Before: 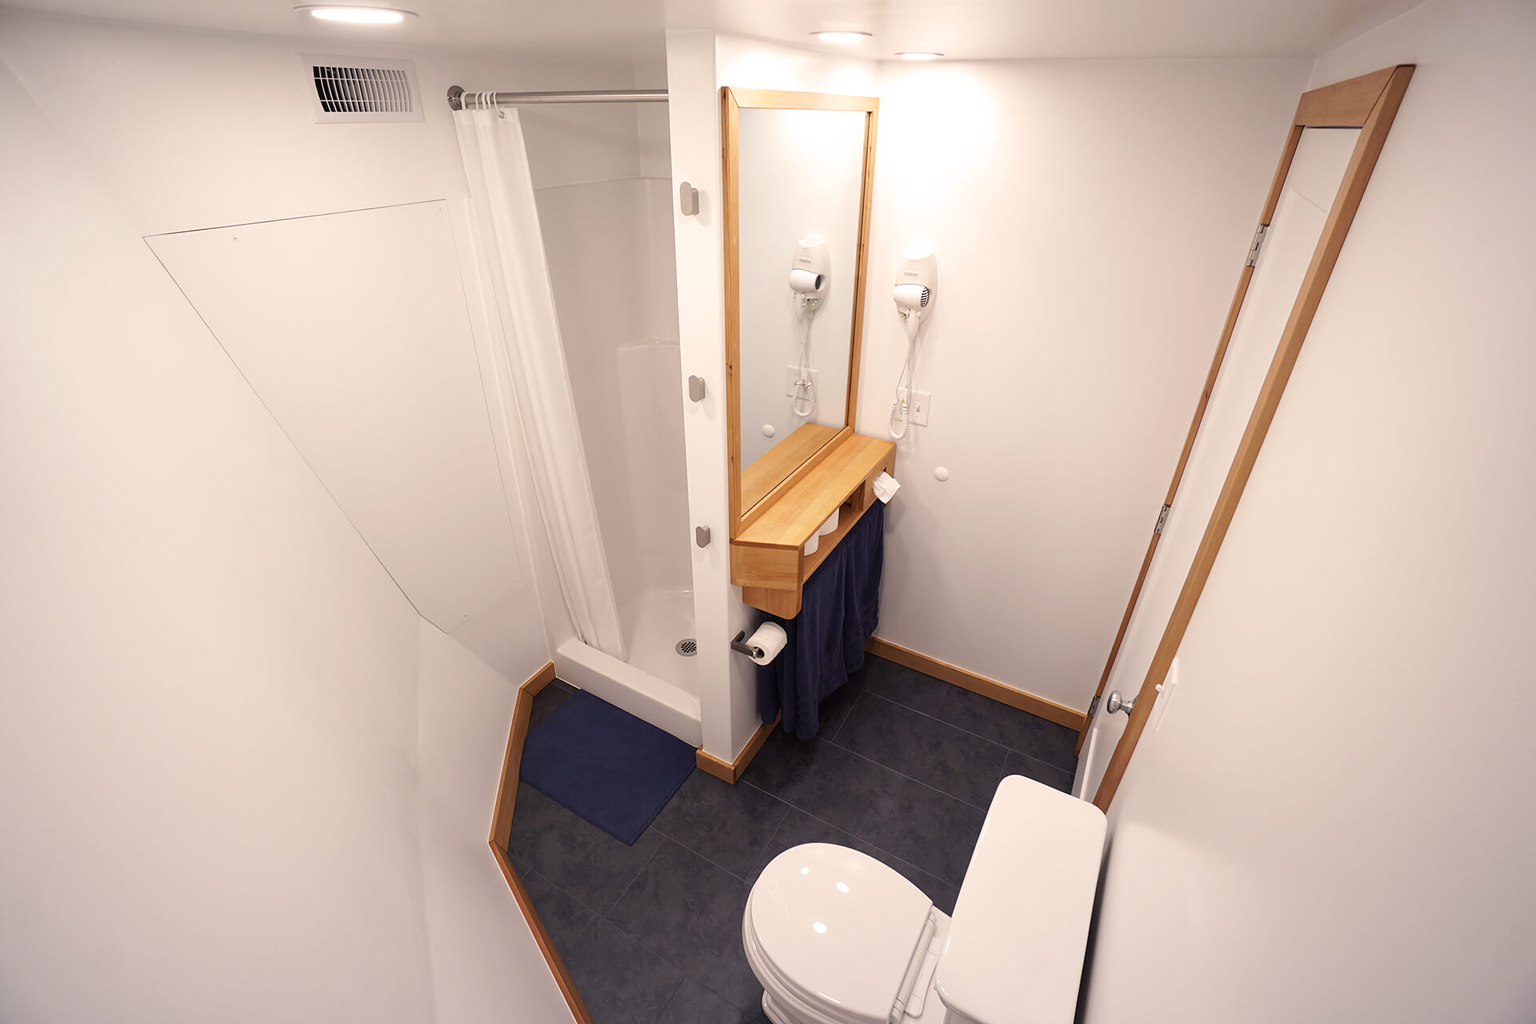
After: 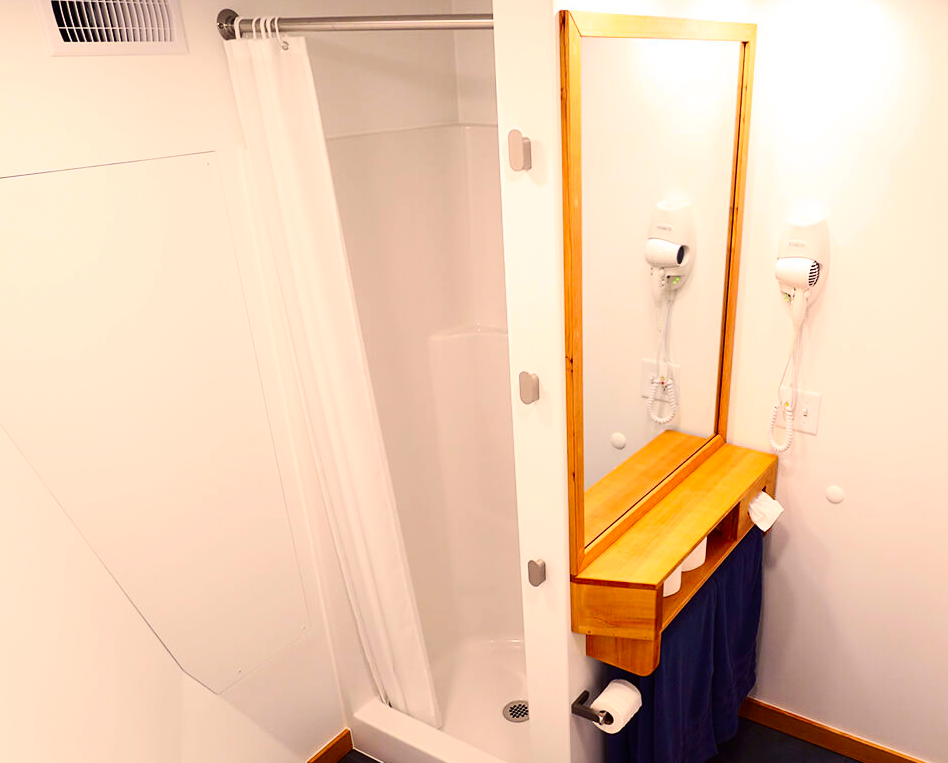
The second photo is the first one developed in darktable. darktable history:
crop: left 17.863%, top 7.733%, right 32.729%, bottom 32.598%
contrast brightness saturation: contrast 0.264, brightness 0.01, saturation 0.865
